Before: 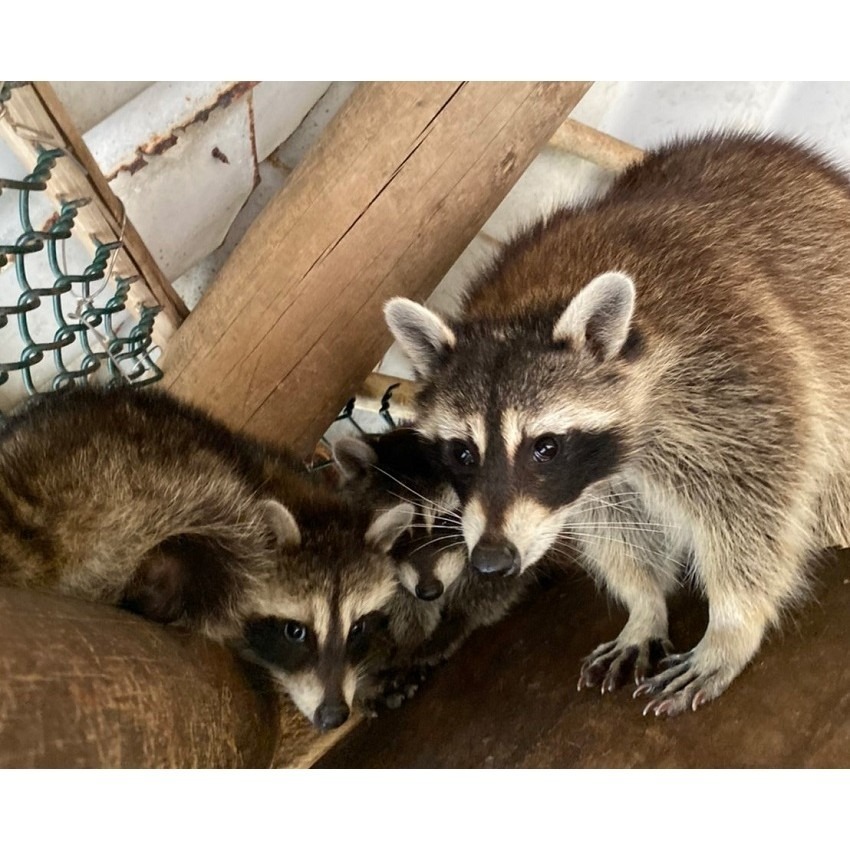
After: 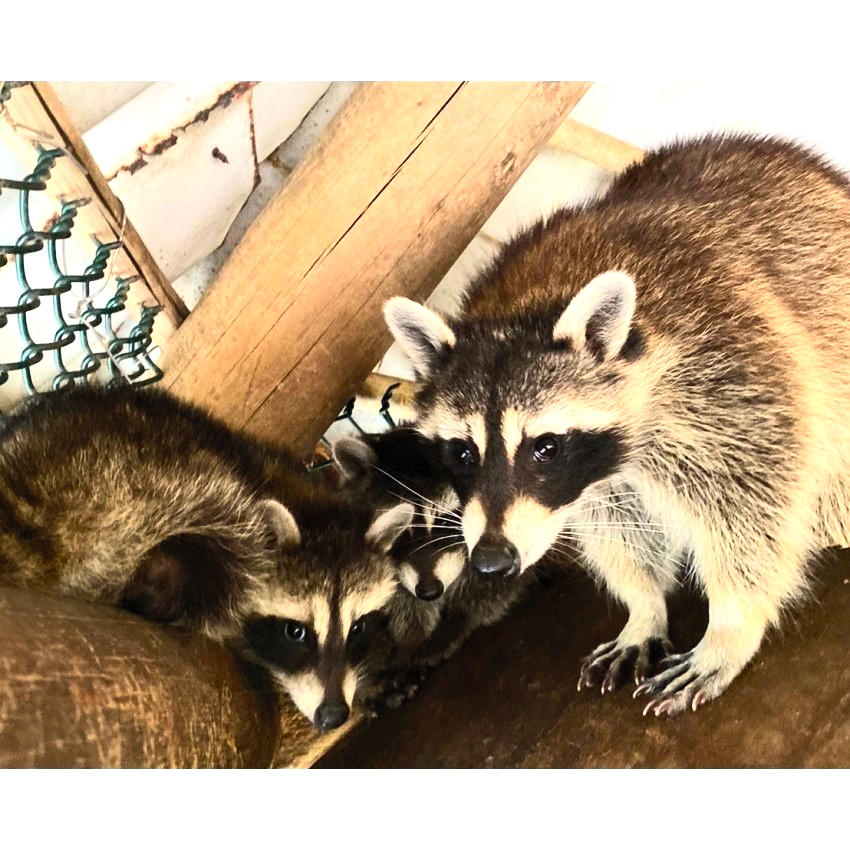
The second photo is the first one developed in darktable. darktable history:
contrast brightness saturation: contrast 0.24, brightness 0.26, saturation 0.39
tone equalizer: -8 EV -0.75 EV, -7 EV -0.7 EV, -6 EV -0.6 EV, -5 EV -0.4 EV, -3 EV 0.4 EV, -2 EV 0.6 EV, -1 EV 0.7 EV, +0 EV 0.75 EV, edges refinement/feathering 500, mask exposure compensation -1.57 EV, preserve details no
